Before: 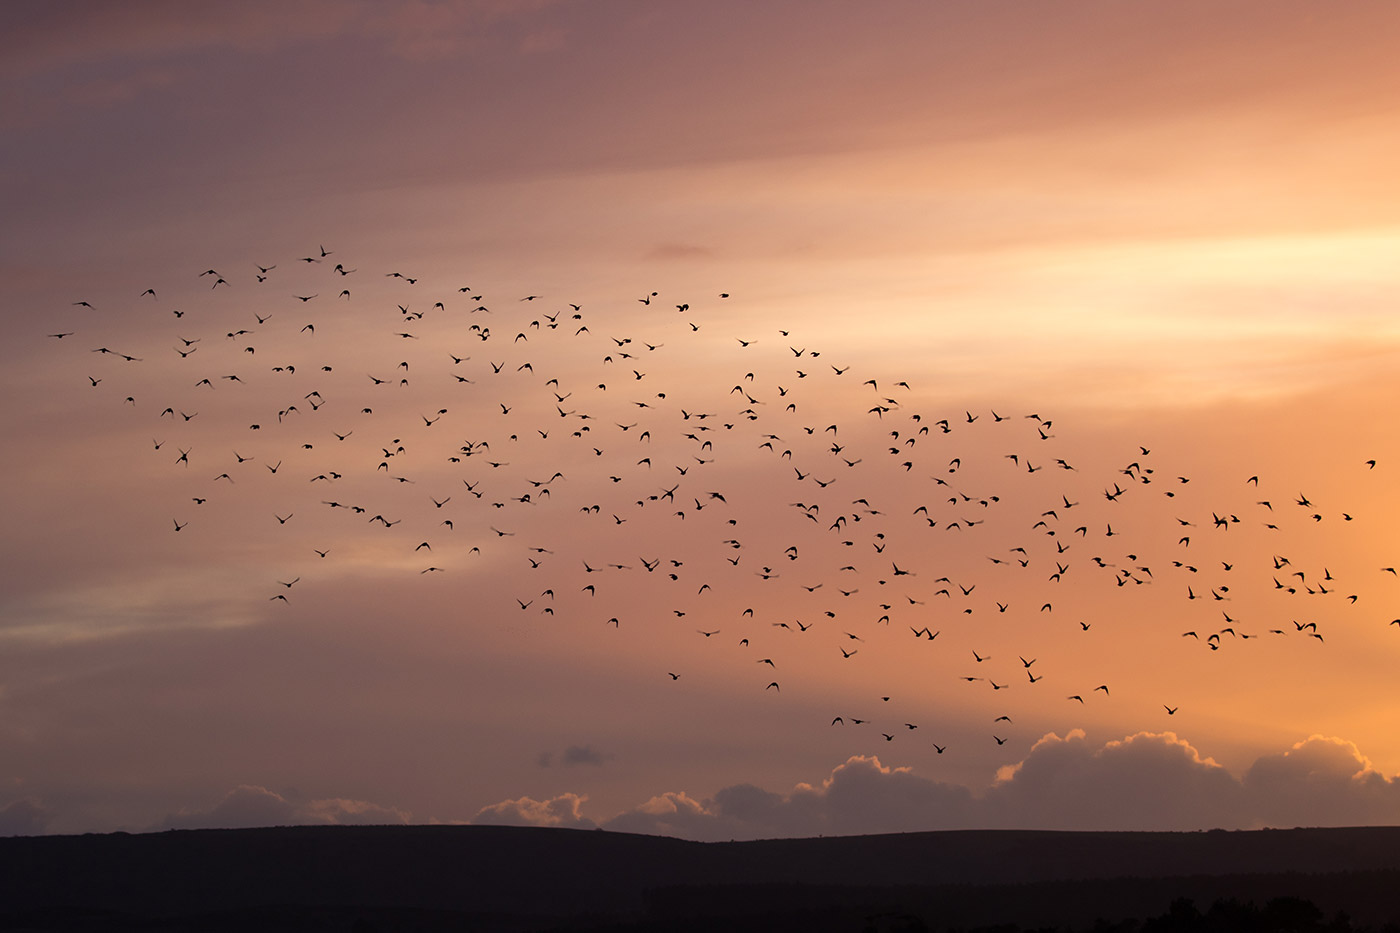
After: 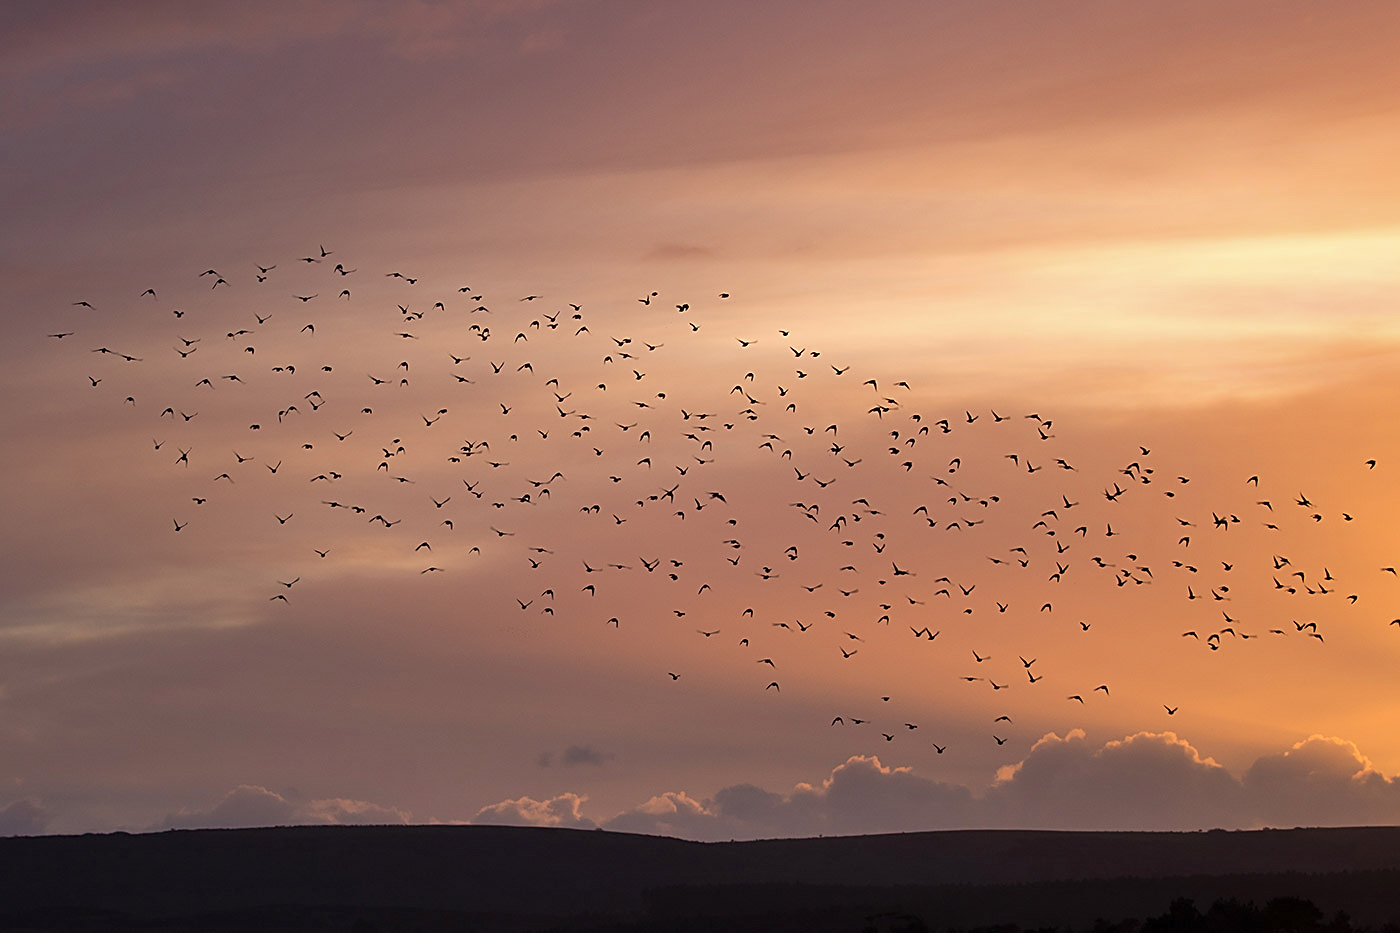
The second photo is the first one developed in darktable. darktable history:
shadows and highlights: shadows 47.69, highlights -41.09, soften with gaussian
sharpen: on, module defaults
